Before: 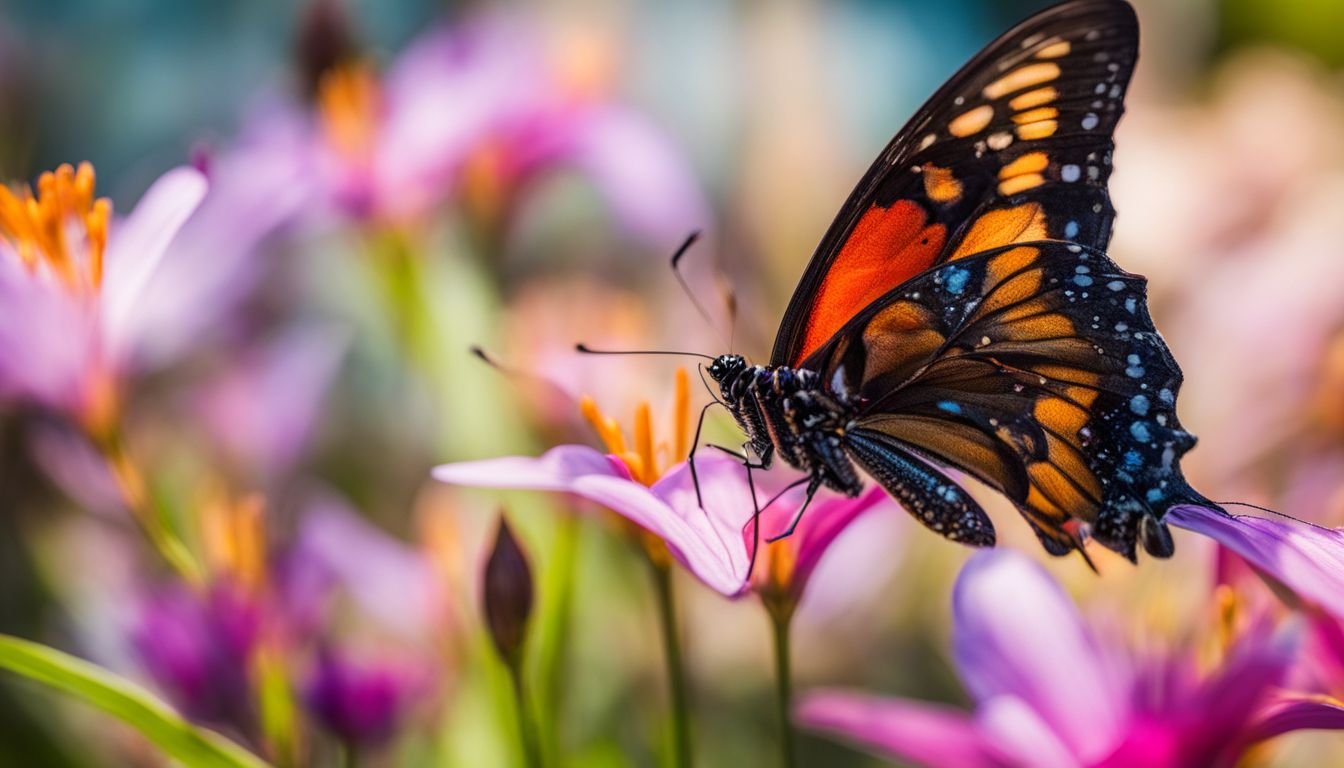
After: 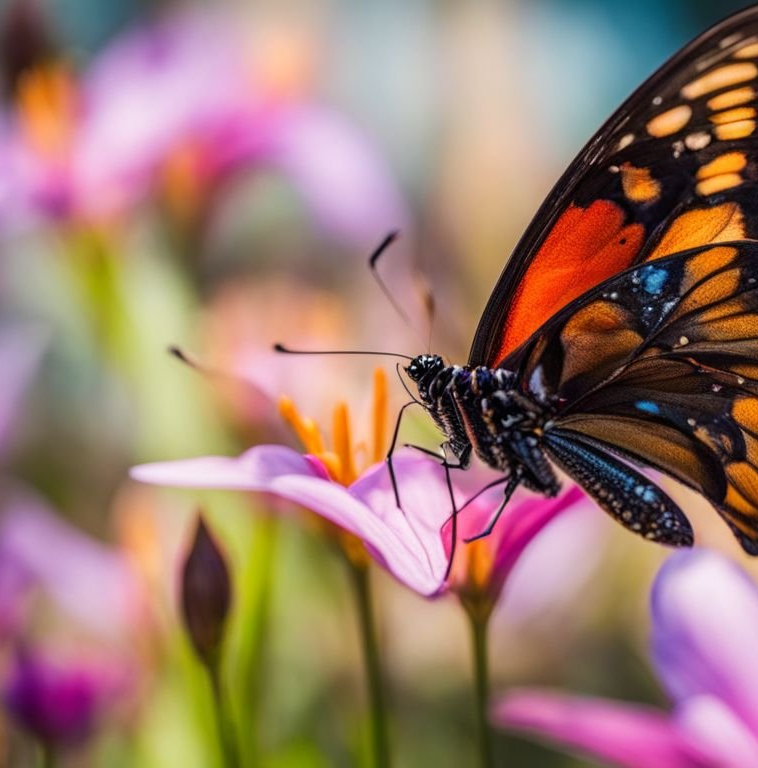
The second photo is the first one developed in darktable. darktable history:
crop and rotate: left 22.472%, right 21.12%
